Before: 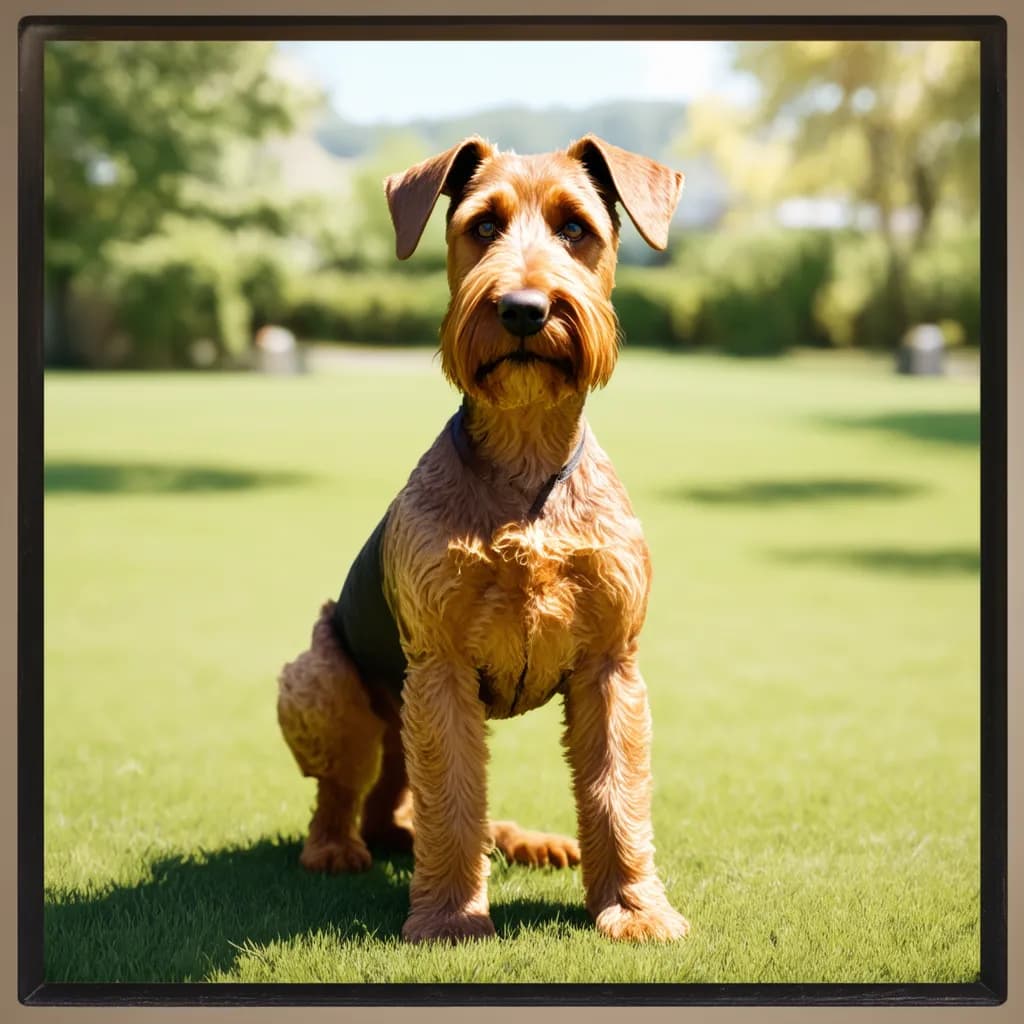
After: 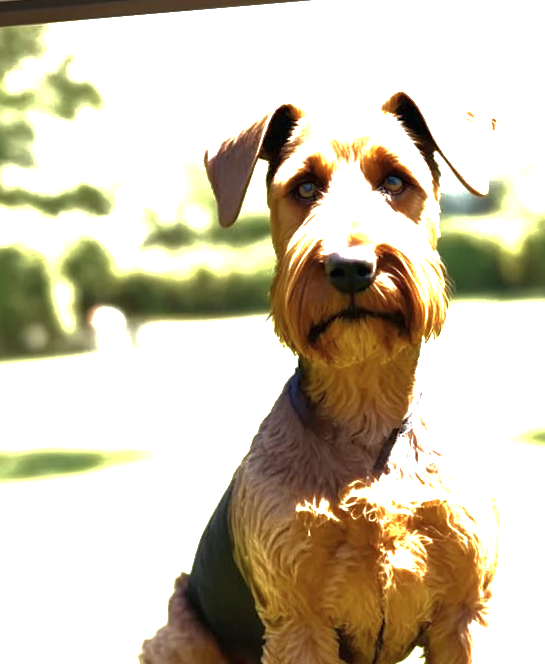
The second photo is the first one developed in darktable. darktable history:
crop: left 17.835%, top 7.675%, right 32.881%, bottom 32.213%
exposure: black level correction 0, exposure 1.45 EV, compensate exposure bias true, compensate highlight preservation false
base curve: curves: ch0 [(0, 0) (0.841, 0.609) (1, 1)]
contrast brightness saturation: saturation -0.1
rotate and perspective: rotation -4.86°, automatic cropping off
